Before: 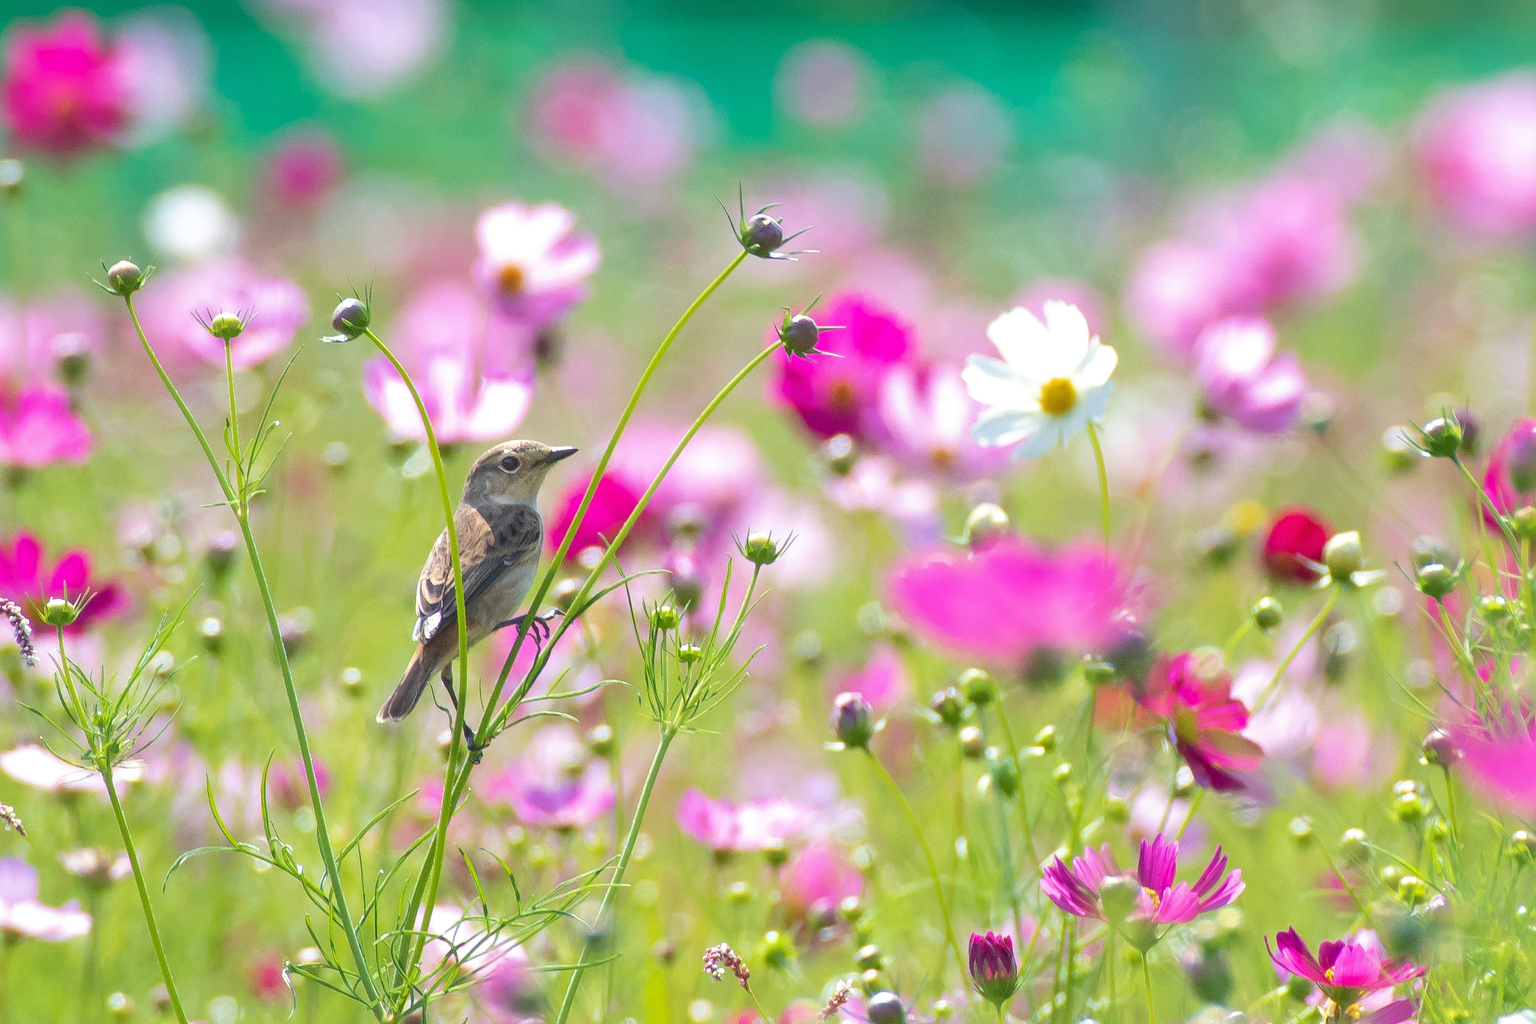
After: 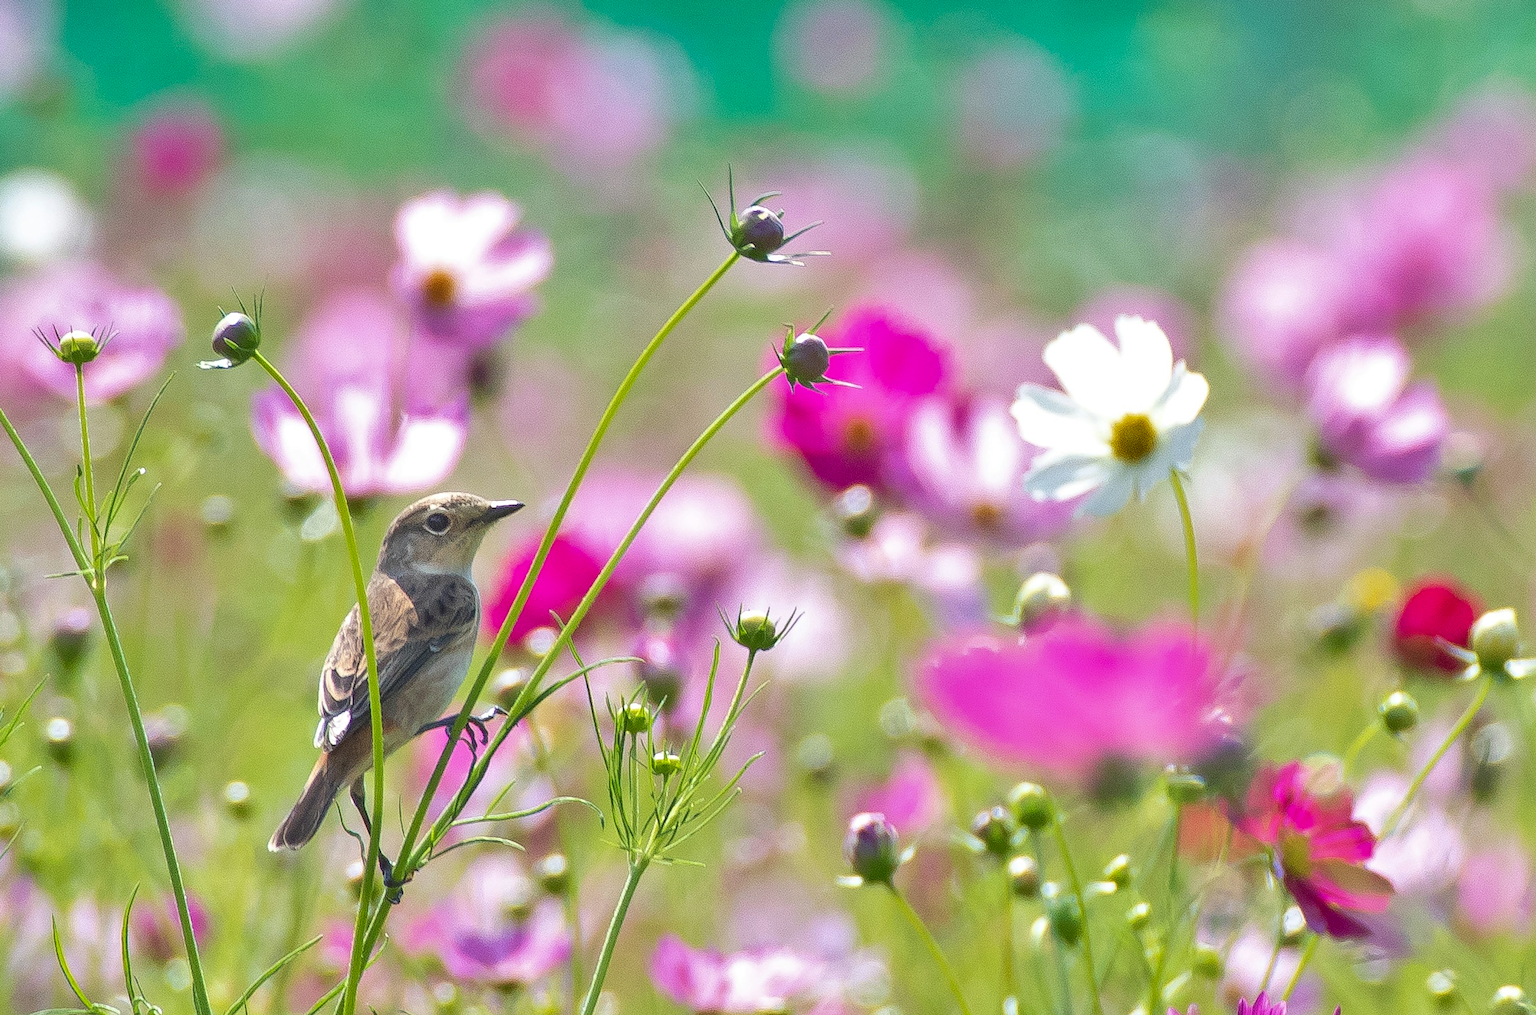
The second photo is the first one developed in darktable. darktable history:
sharpen: amount 0.2
shadows and highlights: highlights color adjustment 0%, soften with gaussian
crop and rotate: left 10.77%, top 5.1%, right 10.41%, bottom 16.76%
